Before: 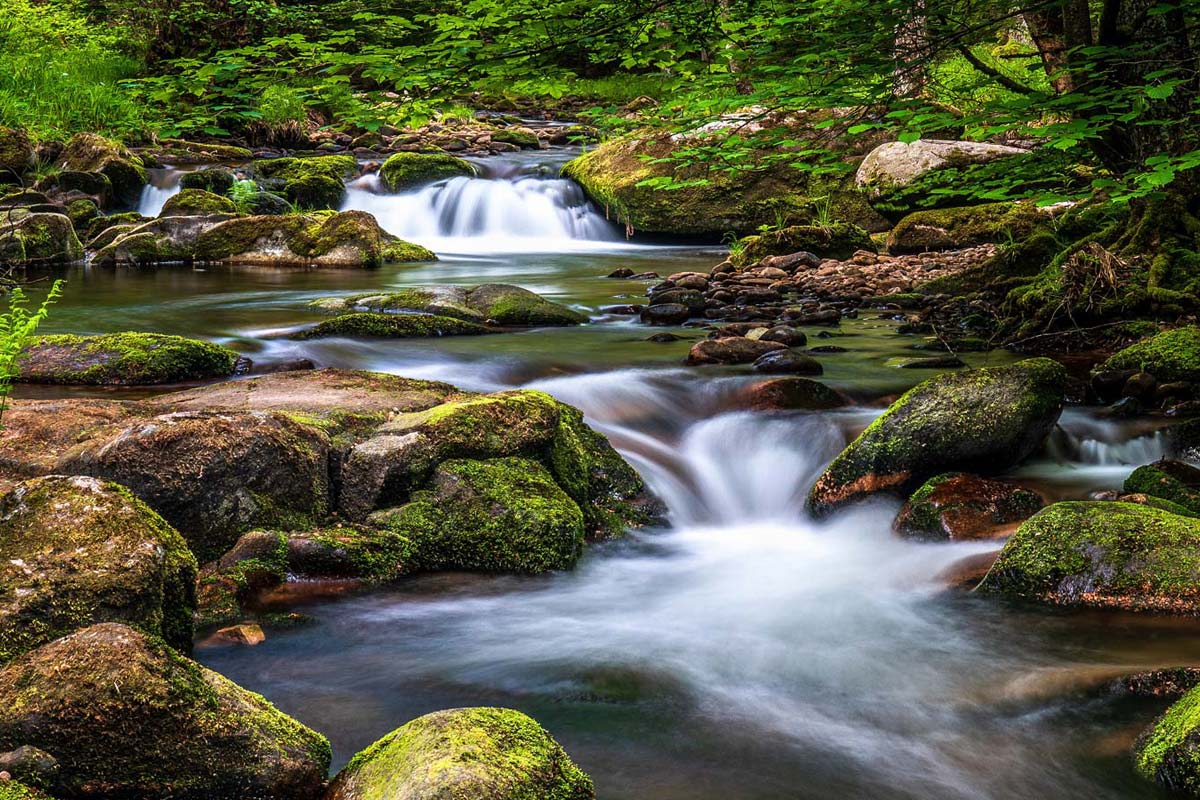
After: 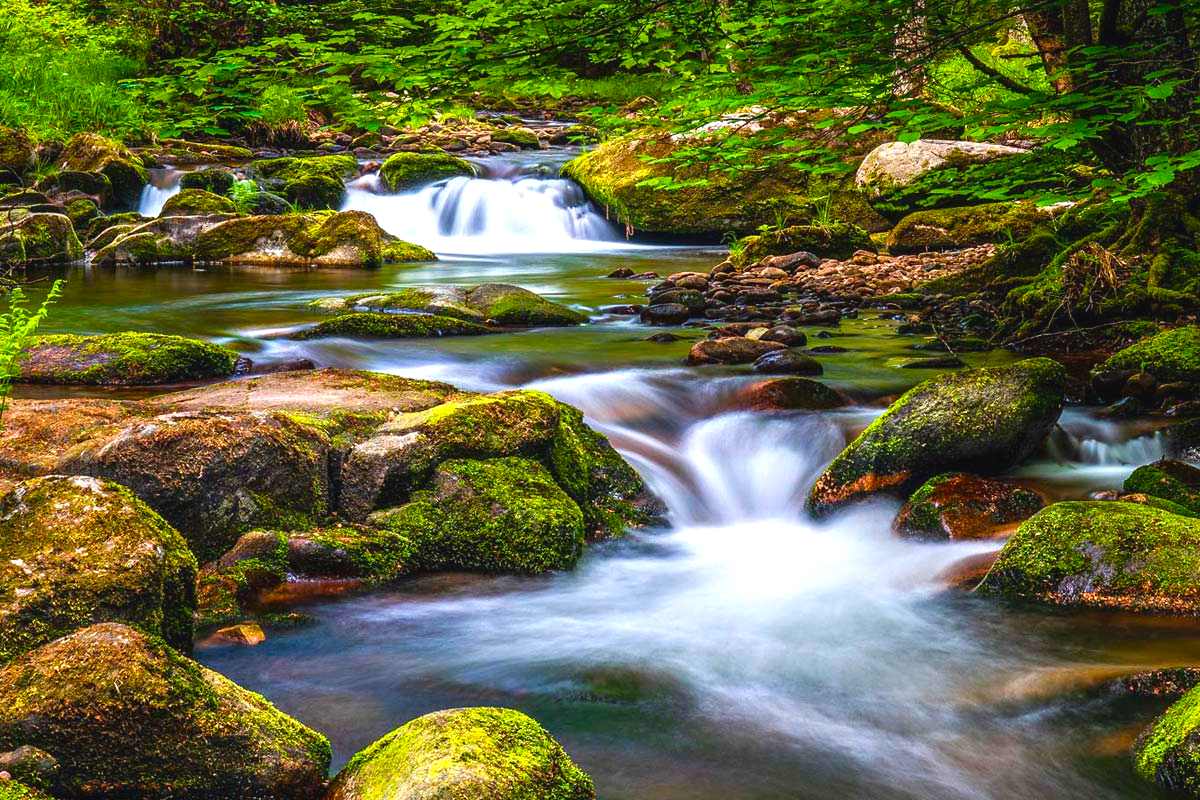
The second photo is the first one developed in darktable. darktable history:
color balance rgb: global offset › luminance 0.273%, linear chroma grading › global chroma 14.897%, perceptual saturation grading › global saturation 9.486%, perceptual saturation grading › highlights -13.764%, perceptual saturation grading › mid-tones 14.157%, perceptual saturation grading › shadows 22.258%, perceptual brilliance grading › global brilliance 9.311%, perceptual brilliance grading › shadows 14.744%, global vibrance 20%
